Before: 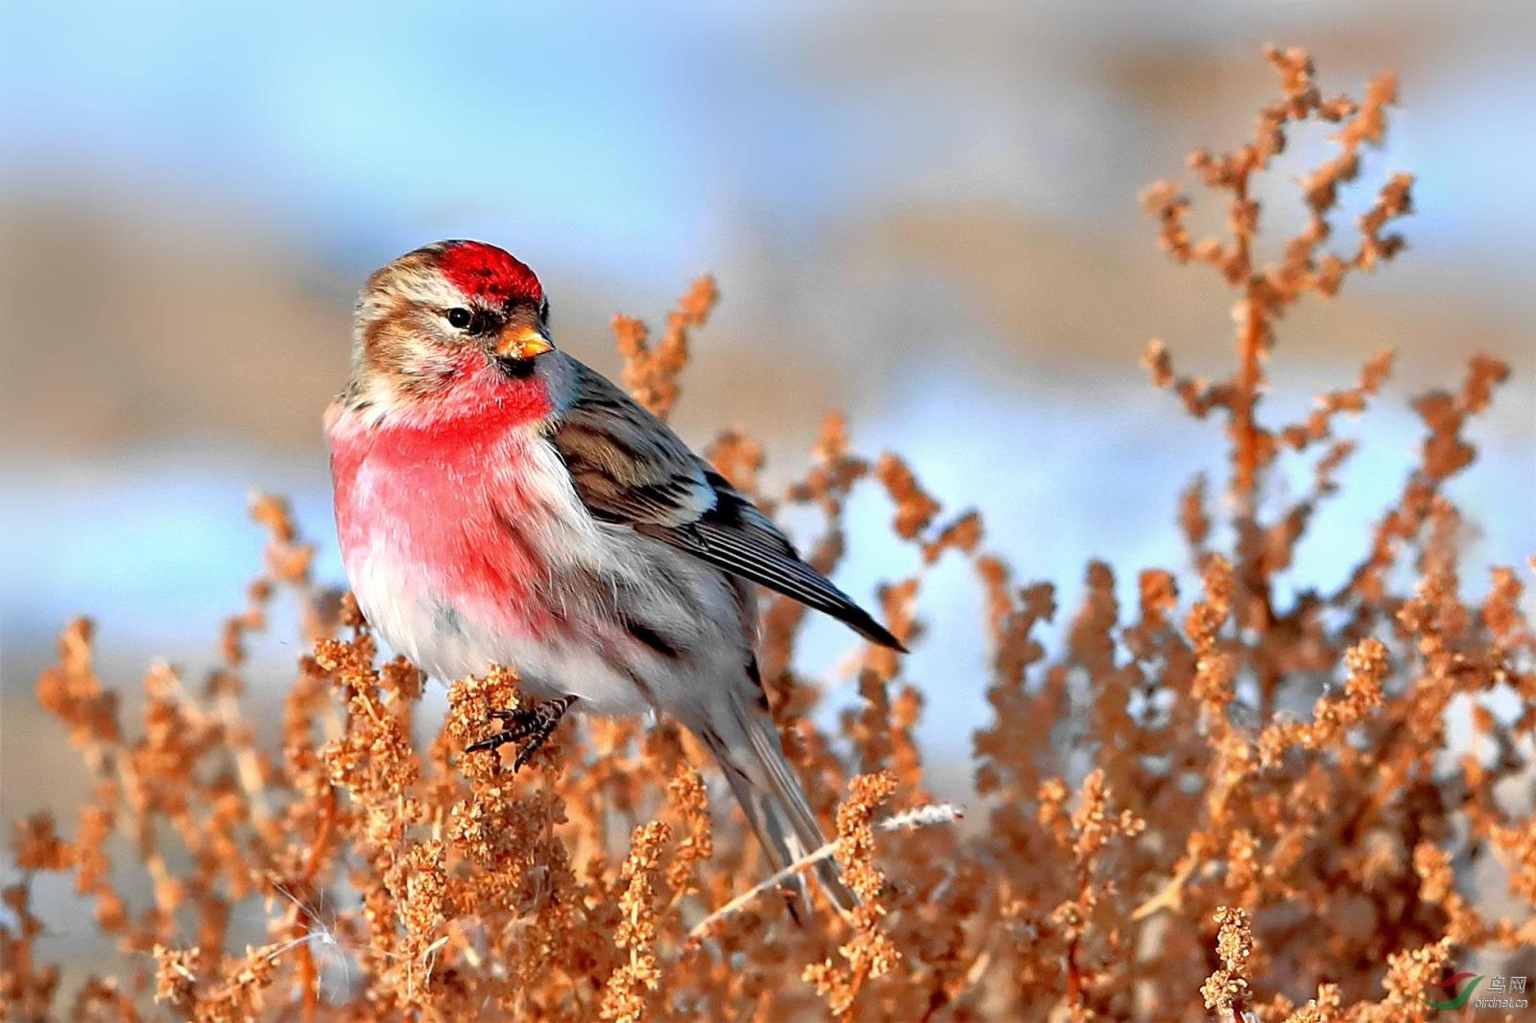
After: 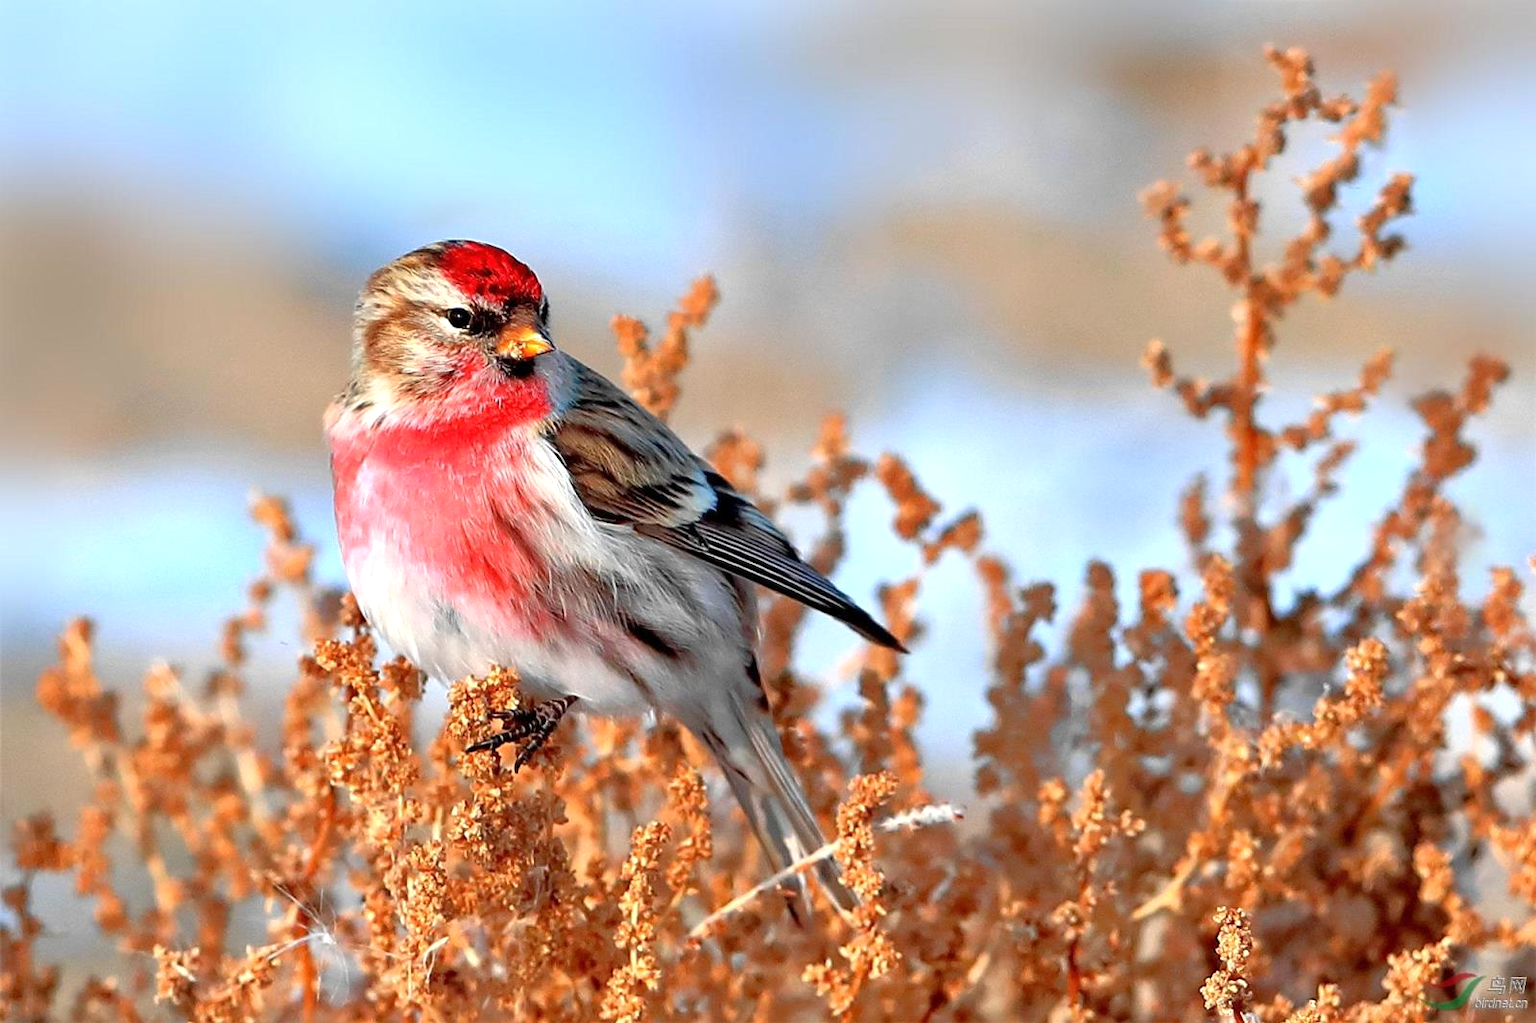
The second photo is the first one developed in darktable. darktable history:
exposure: exposure 0.187 EV, compensate highlight preservation false
